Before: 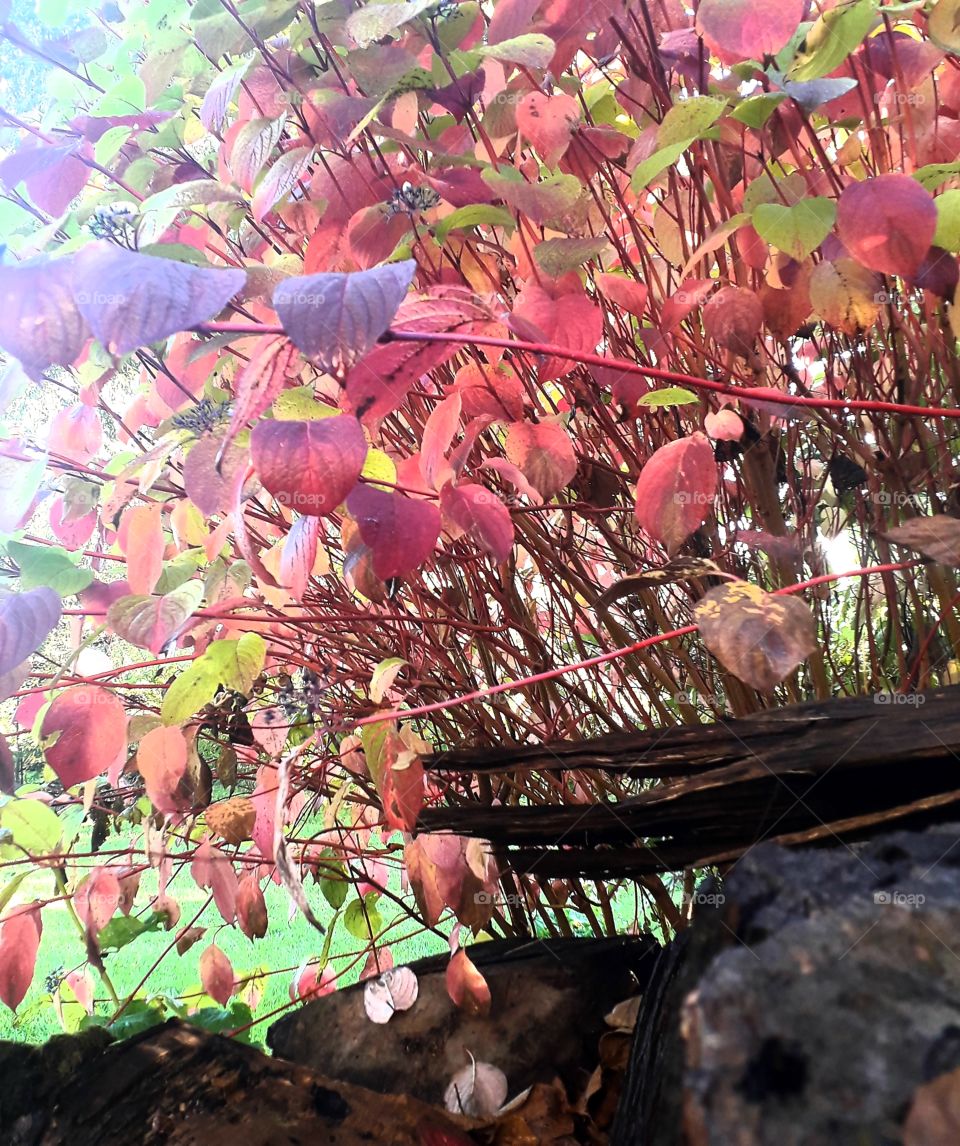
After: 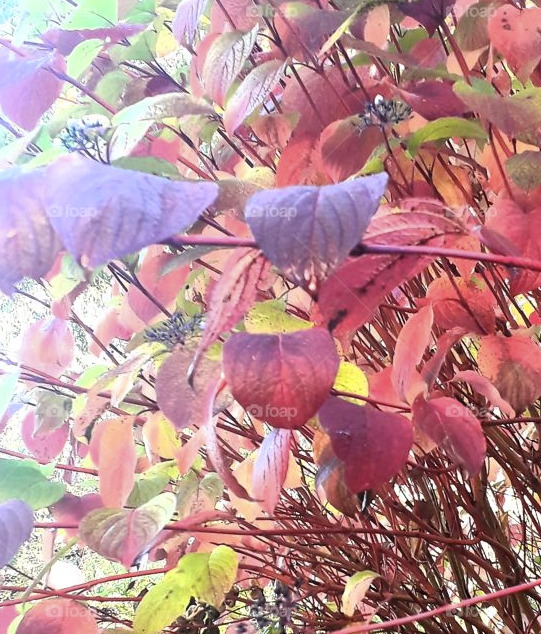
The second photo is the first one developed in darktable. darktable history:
color zones: curves: ch0 [(0.068, 0.464) (0.25, 0.5) (0.48, 0.508) (0.75, 0.536) (0.886, 0.476) (0.967, 0.456)]; ch1 [(0.066, 0.456) (0.25, 0.5) (0.616, 0.508) (0.746, 0.56) (0.934, 0.444)]
crop and rotate: left 3.019%, top 7.594%, right 40.626%, bottom 37.001%
